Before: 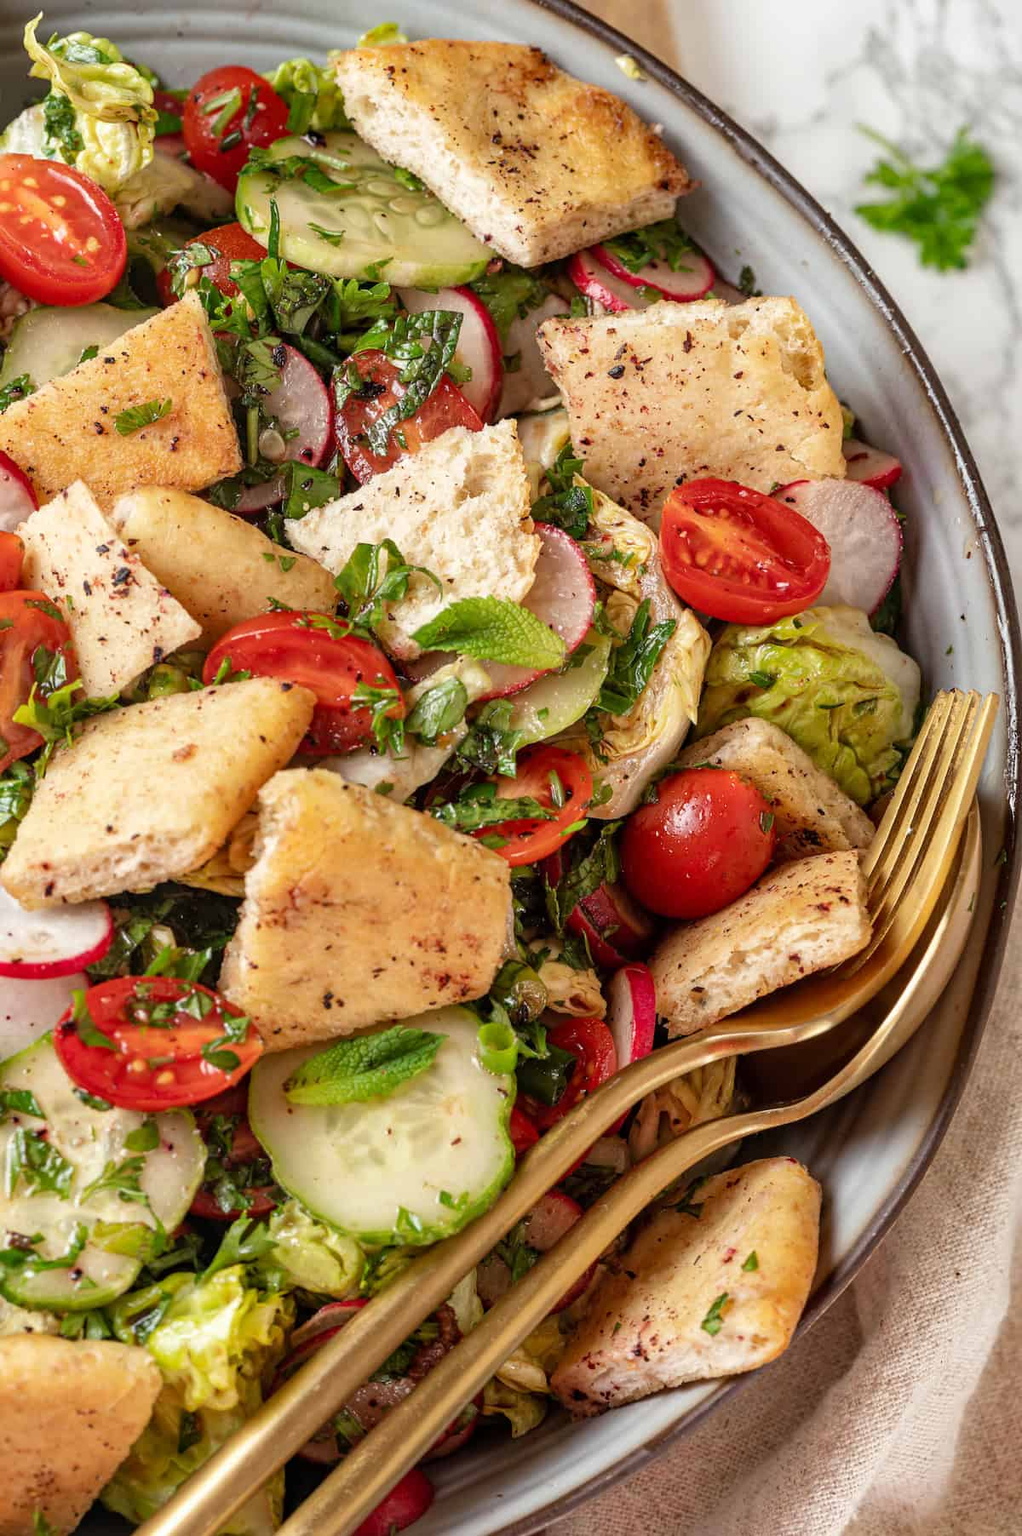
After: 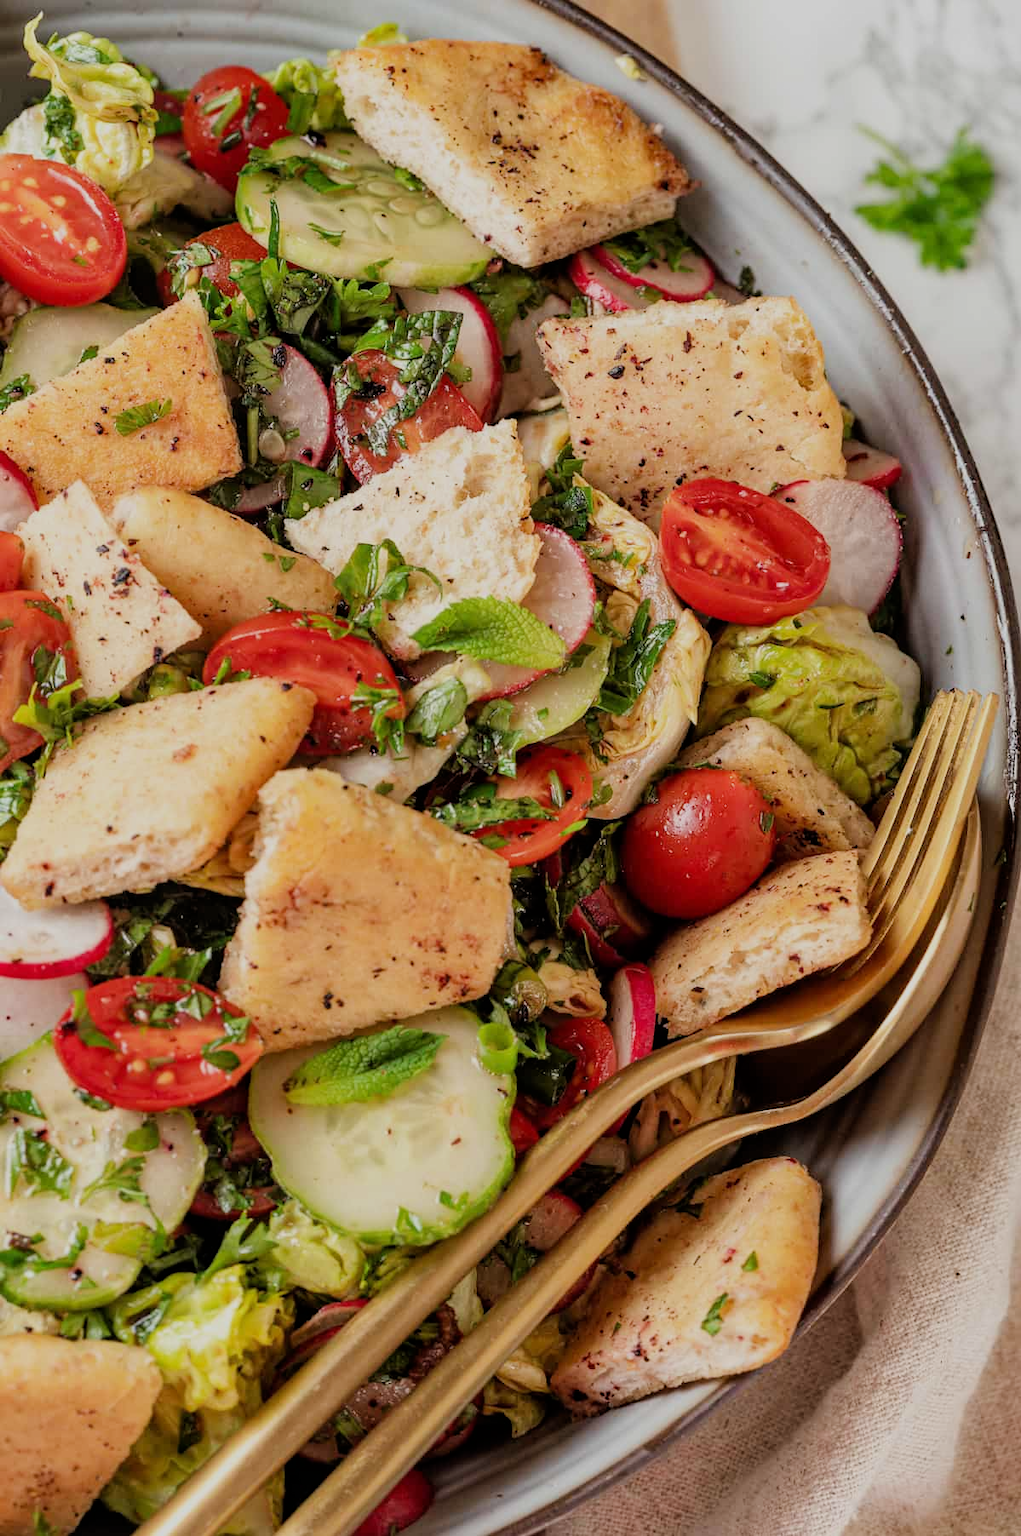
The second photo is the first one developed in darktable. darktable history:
filmic rgb: black relative exposure -7.65 EV, white relative exposure 4.56 EV, threshold 2.98 EV, hardness 3.61, enable highlight reconstruction true
